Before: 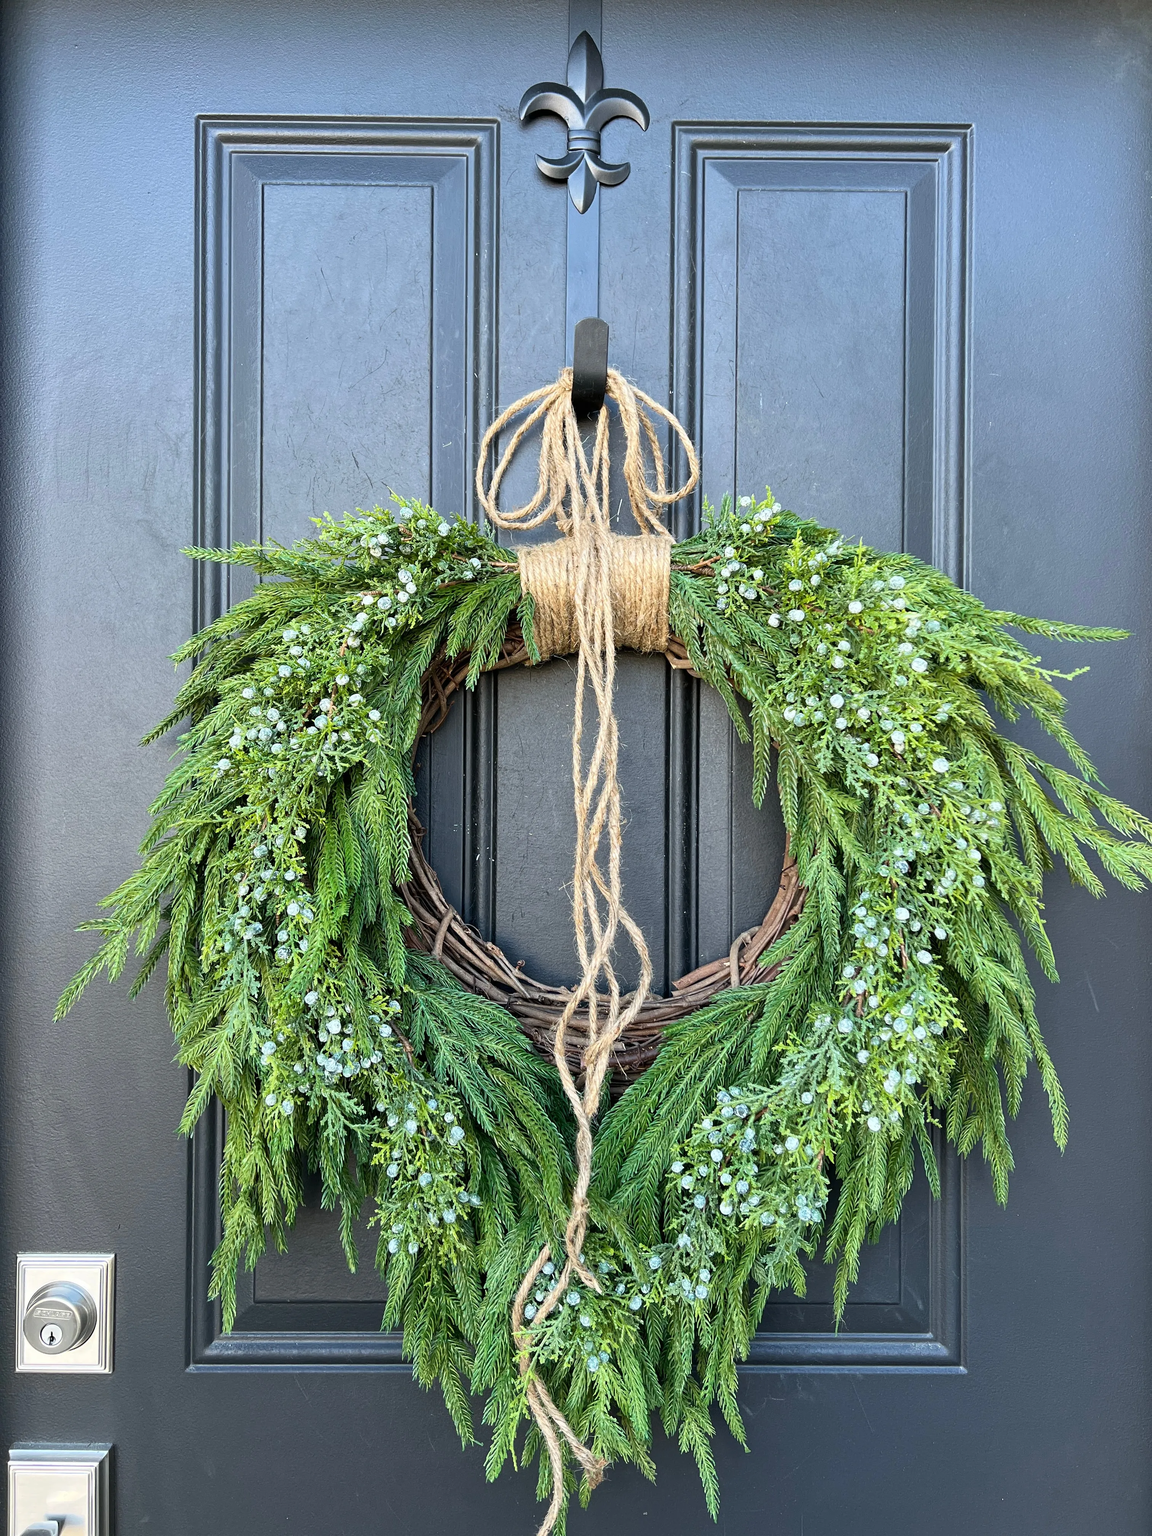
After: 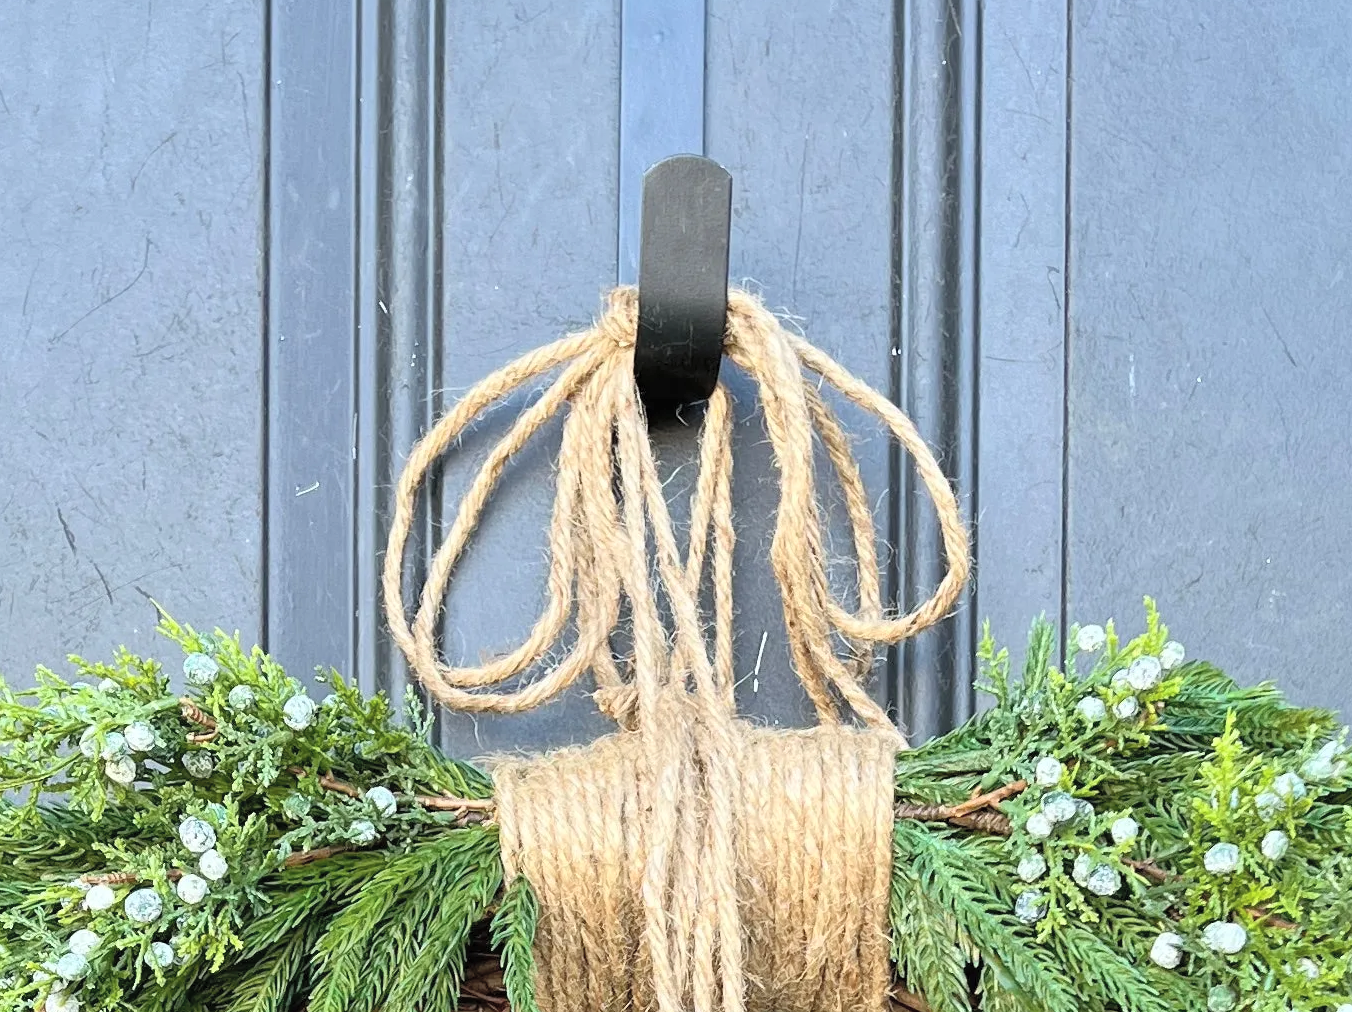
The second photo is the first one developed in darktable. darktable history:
contrast brightness saturation: brightness 0.15
crop: left 28.64%, top 16.832%, right 26.637%, bottom 58.055%
